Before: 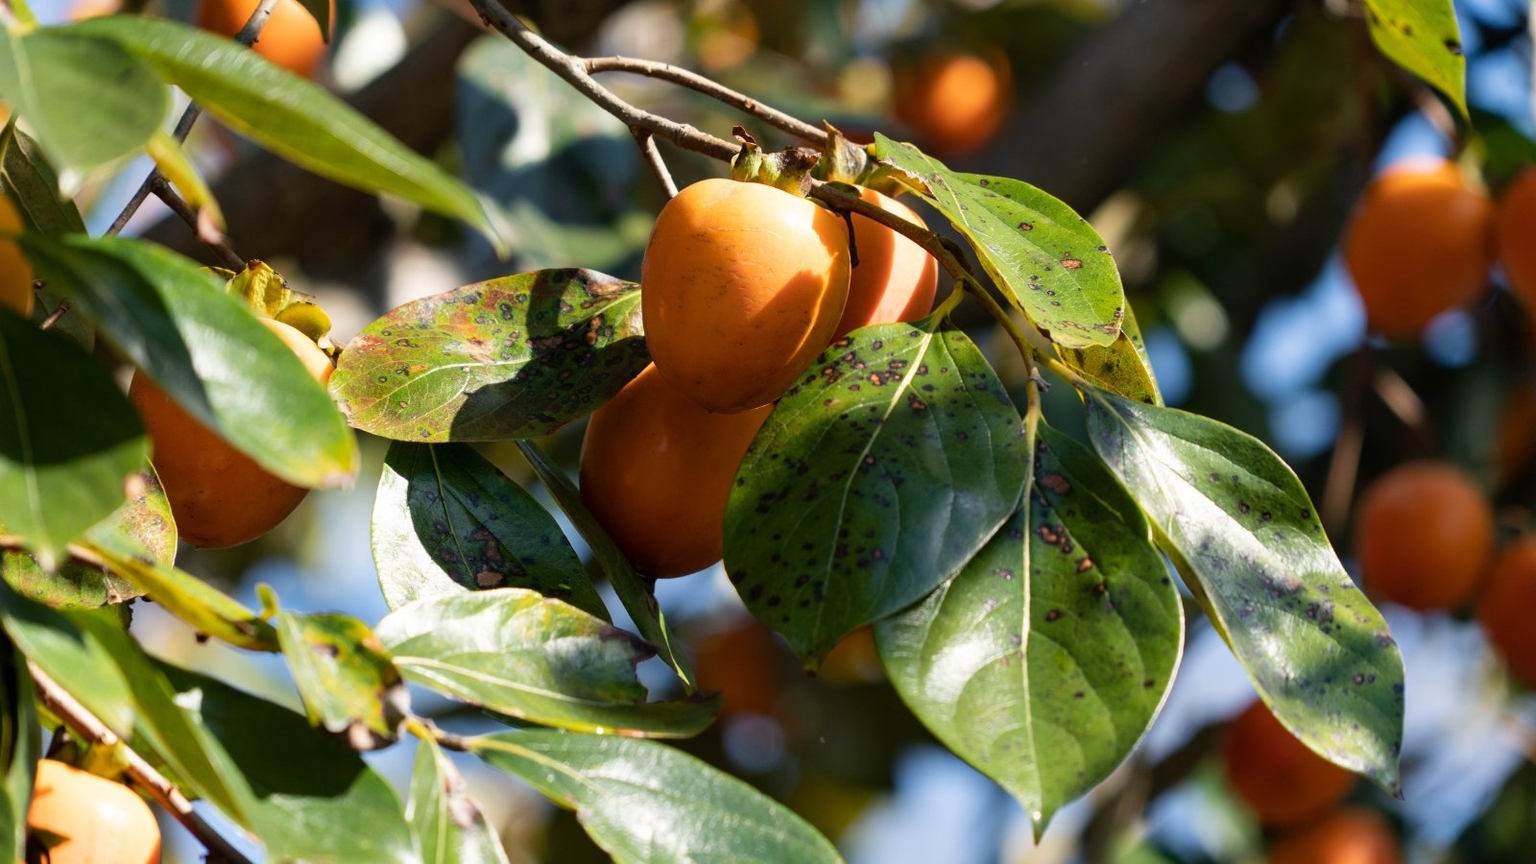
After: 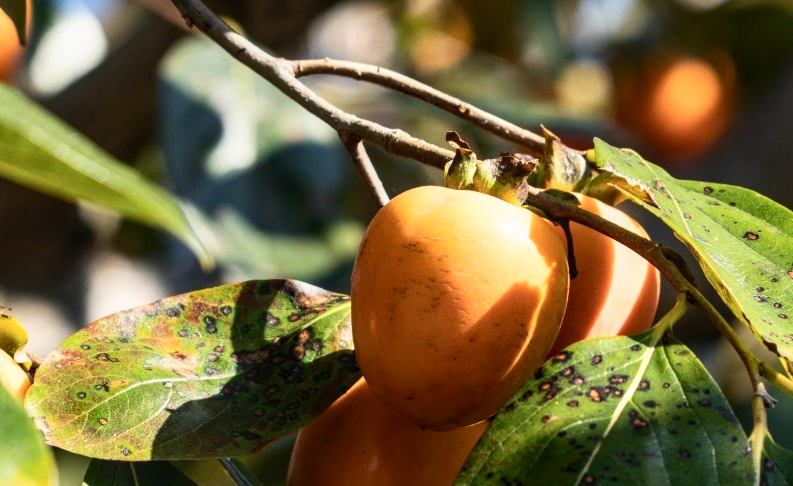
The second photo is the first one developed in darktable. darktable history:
local contrast: on, module defaults
contrast brightness saturation: contrast 0.245, brightness 0.091
exposure: compensate highlight preservation false
crop: left 19.855%, right 30.556%, bottom 45.926%
